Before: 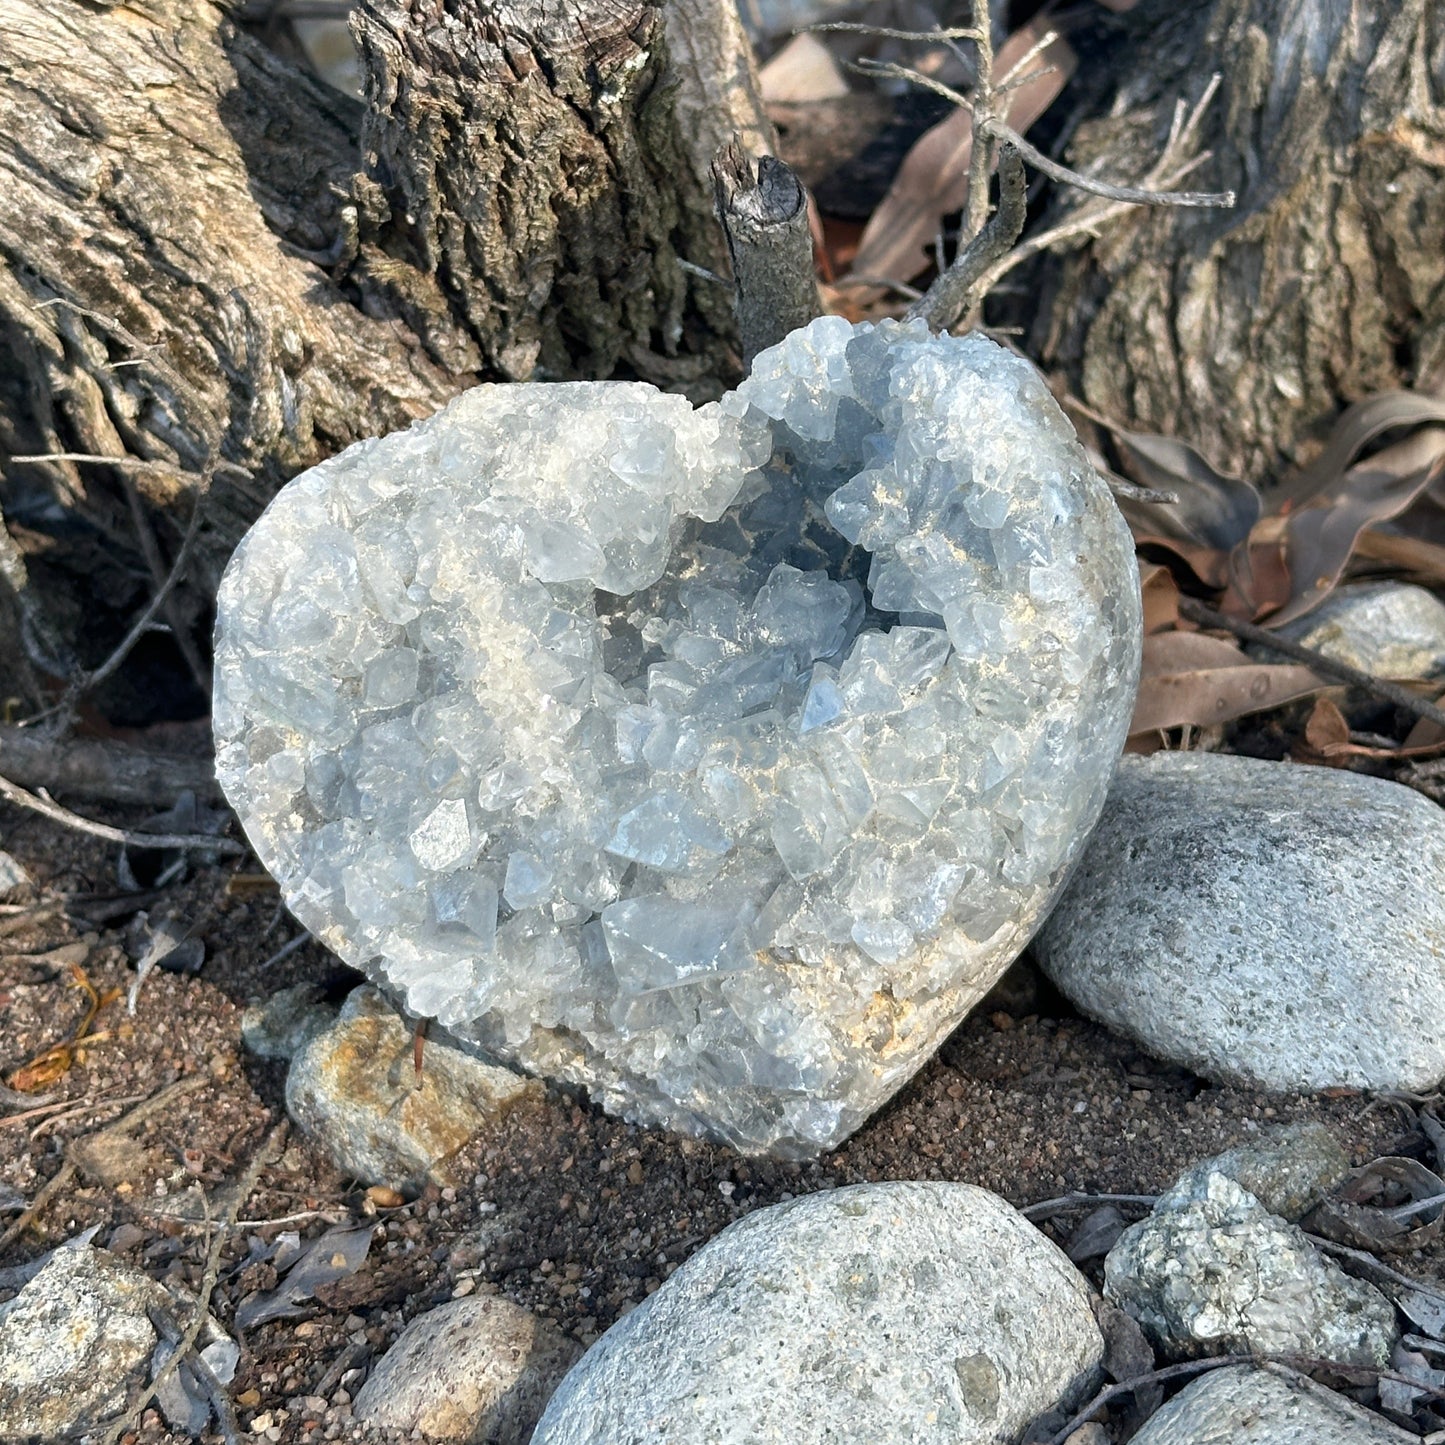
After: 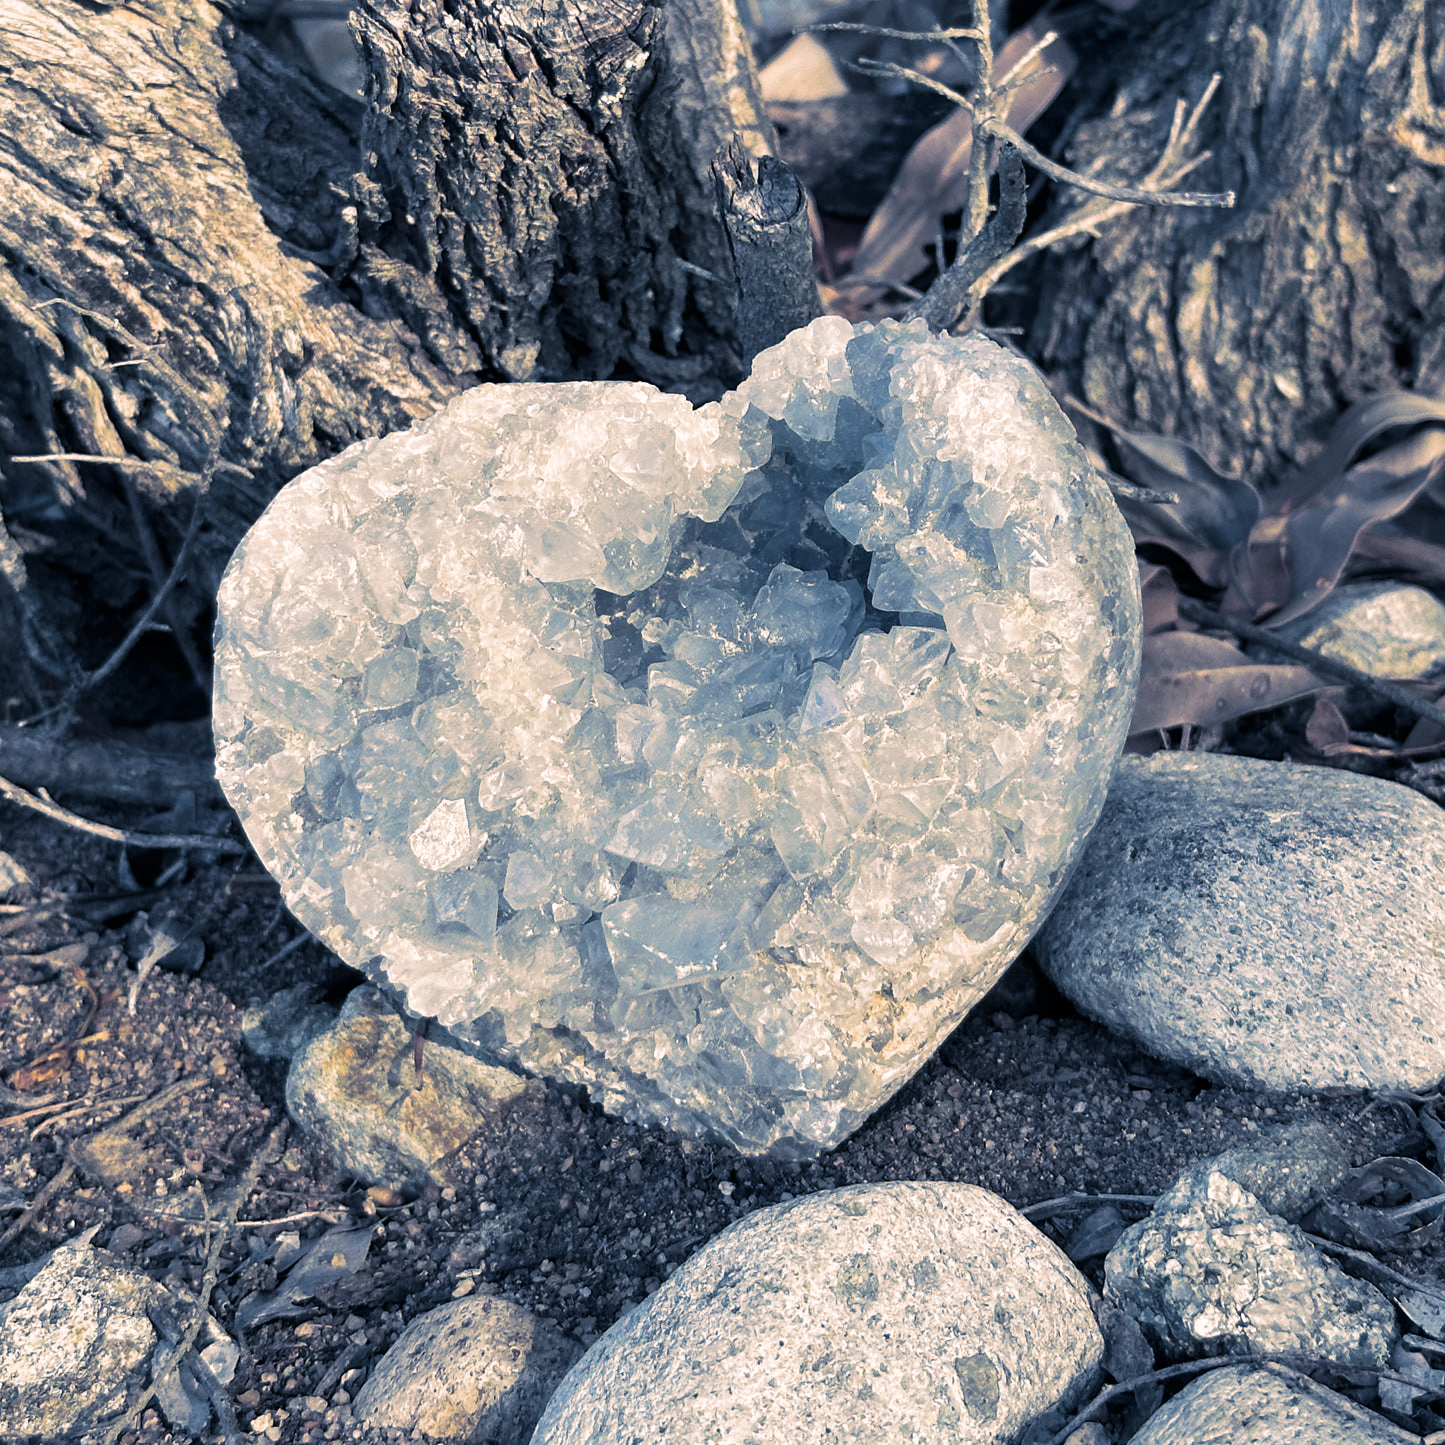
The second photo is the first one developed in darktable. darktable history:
split-toning: shadows › hue 226.8°, shadows › saturation 0.56, highlights › hue 28.8°, balance -40, compress 0%
white balance: red 1.009, blue 0.985
